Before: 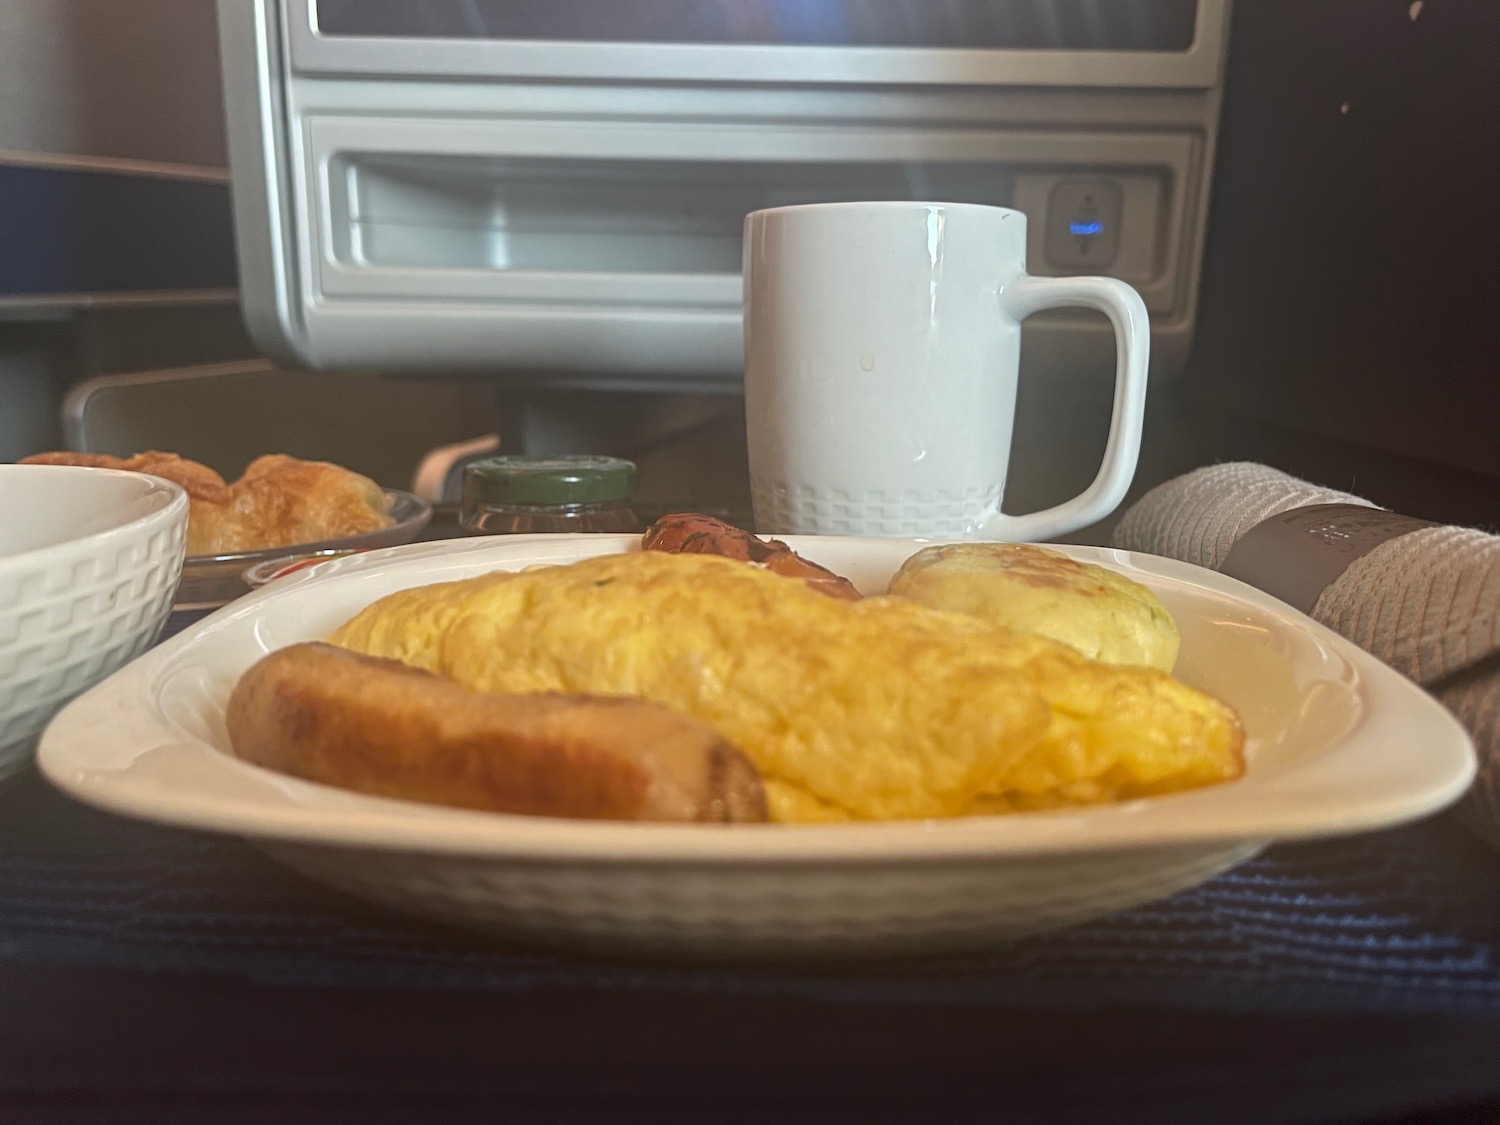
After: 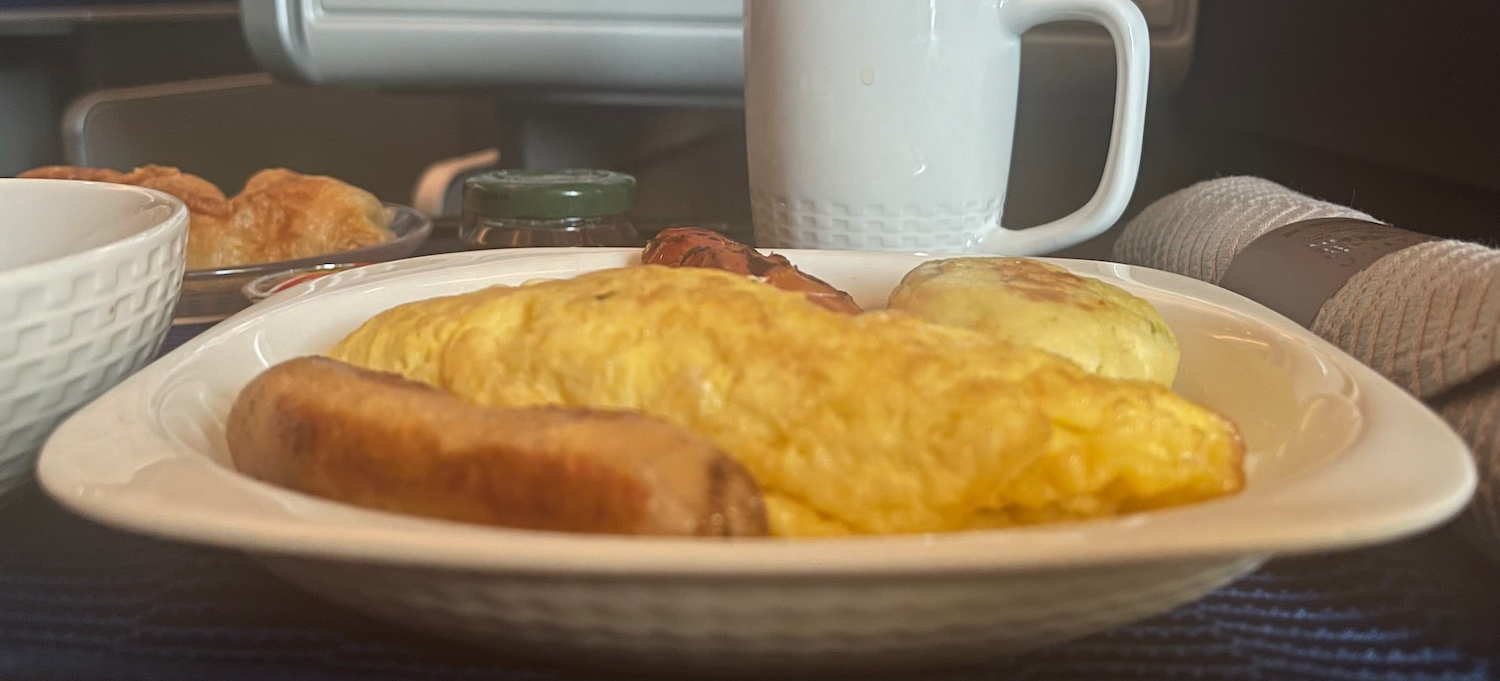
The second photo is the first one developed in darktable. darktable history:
crop and rotate: top 25.439%, bottom 14.008%
